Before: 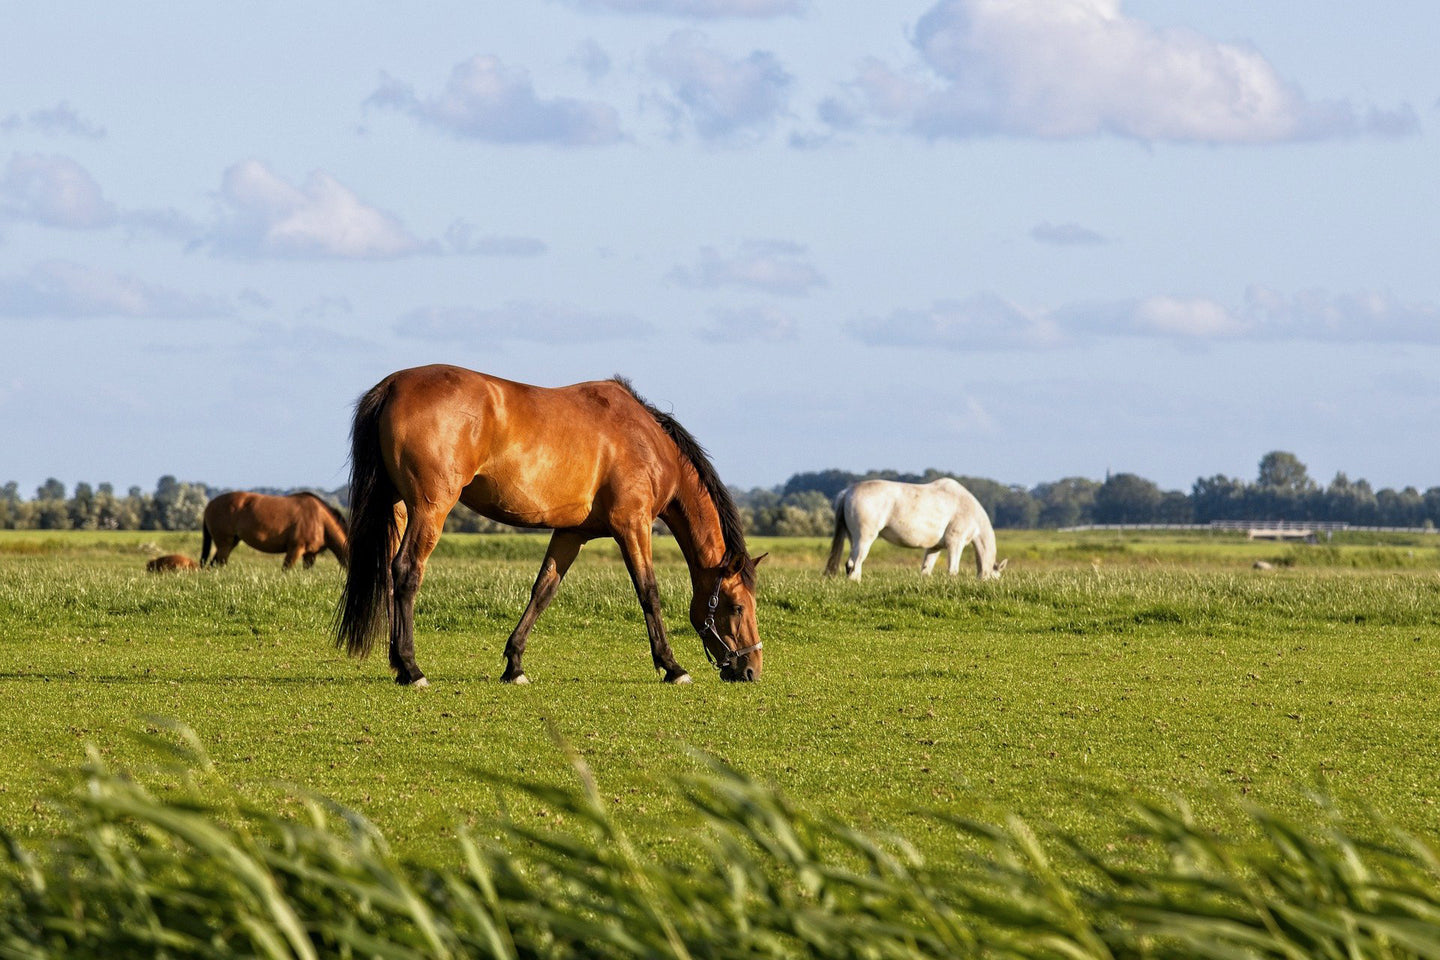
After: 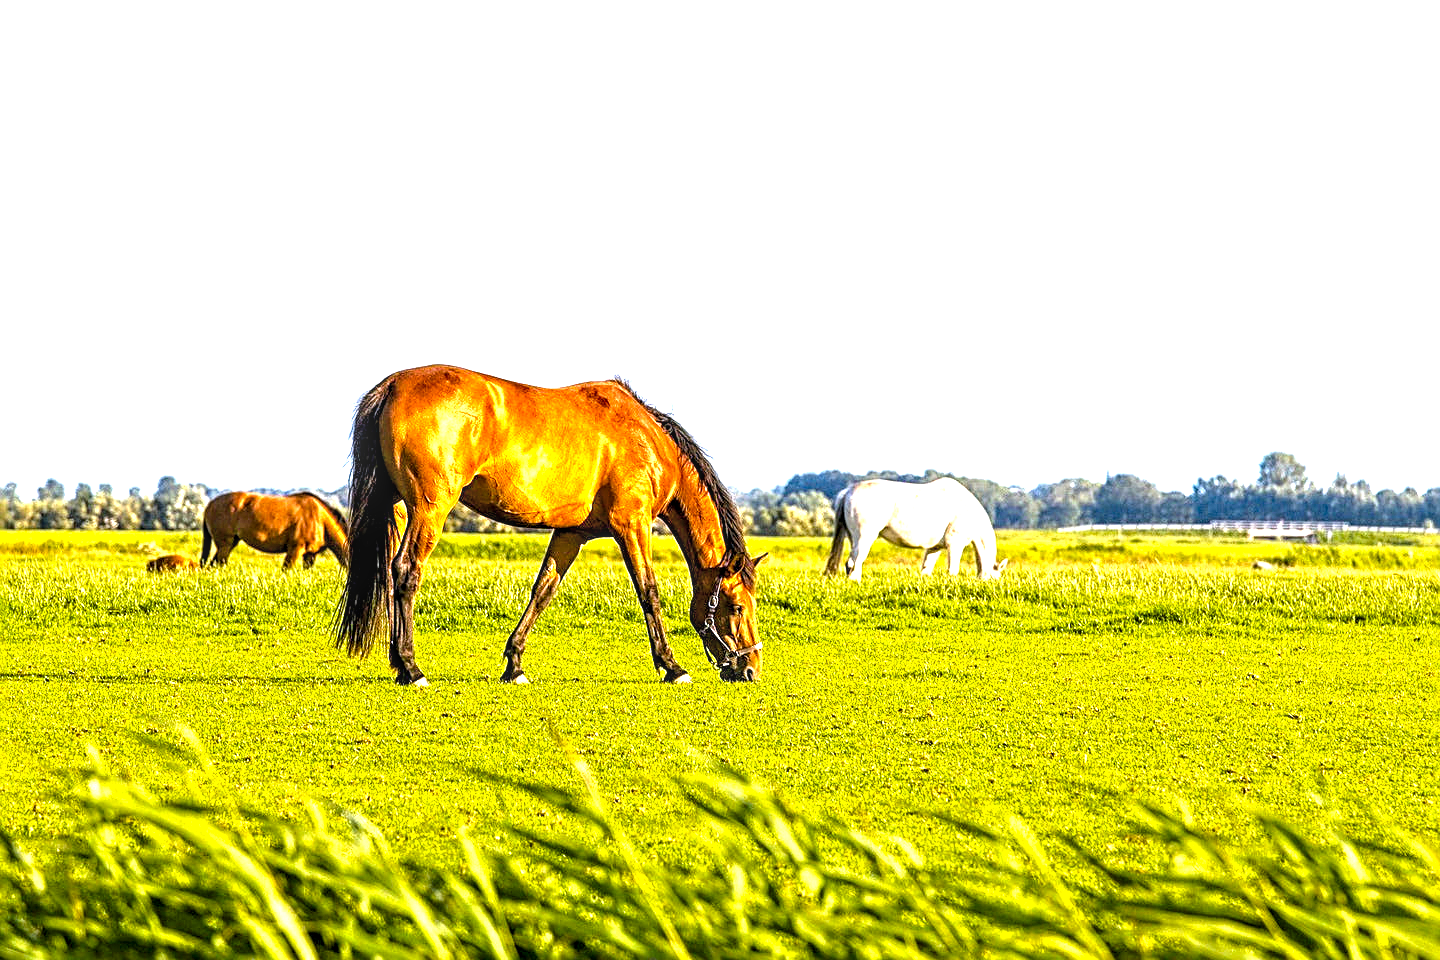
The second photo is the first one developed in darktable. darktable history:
exposure: black level correction 0.001, exposure 1.731 EV, compensate highlight preservation false
local contrast: detail 144%
sharpen: radius 2.537, amount 0.629
color balance rgb: power › chroma 0.224%, power › hue 62.49°, linear chroma grading › global chroma 8.538%, perceptual saturation grading › global saturation 30.906%
